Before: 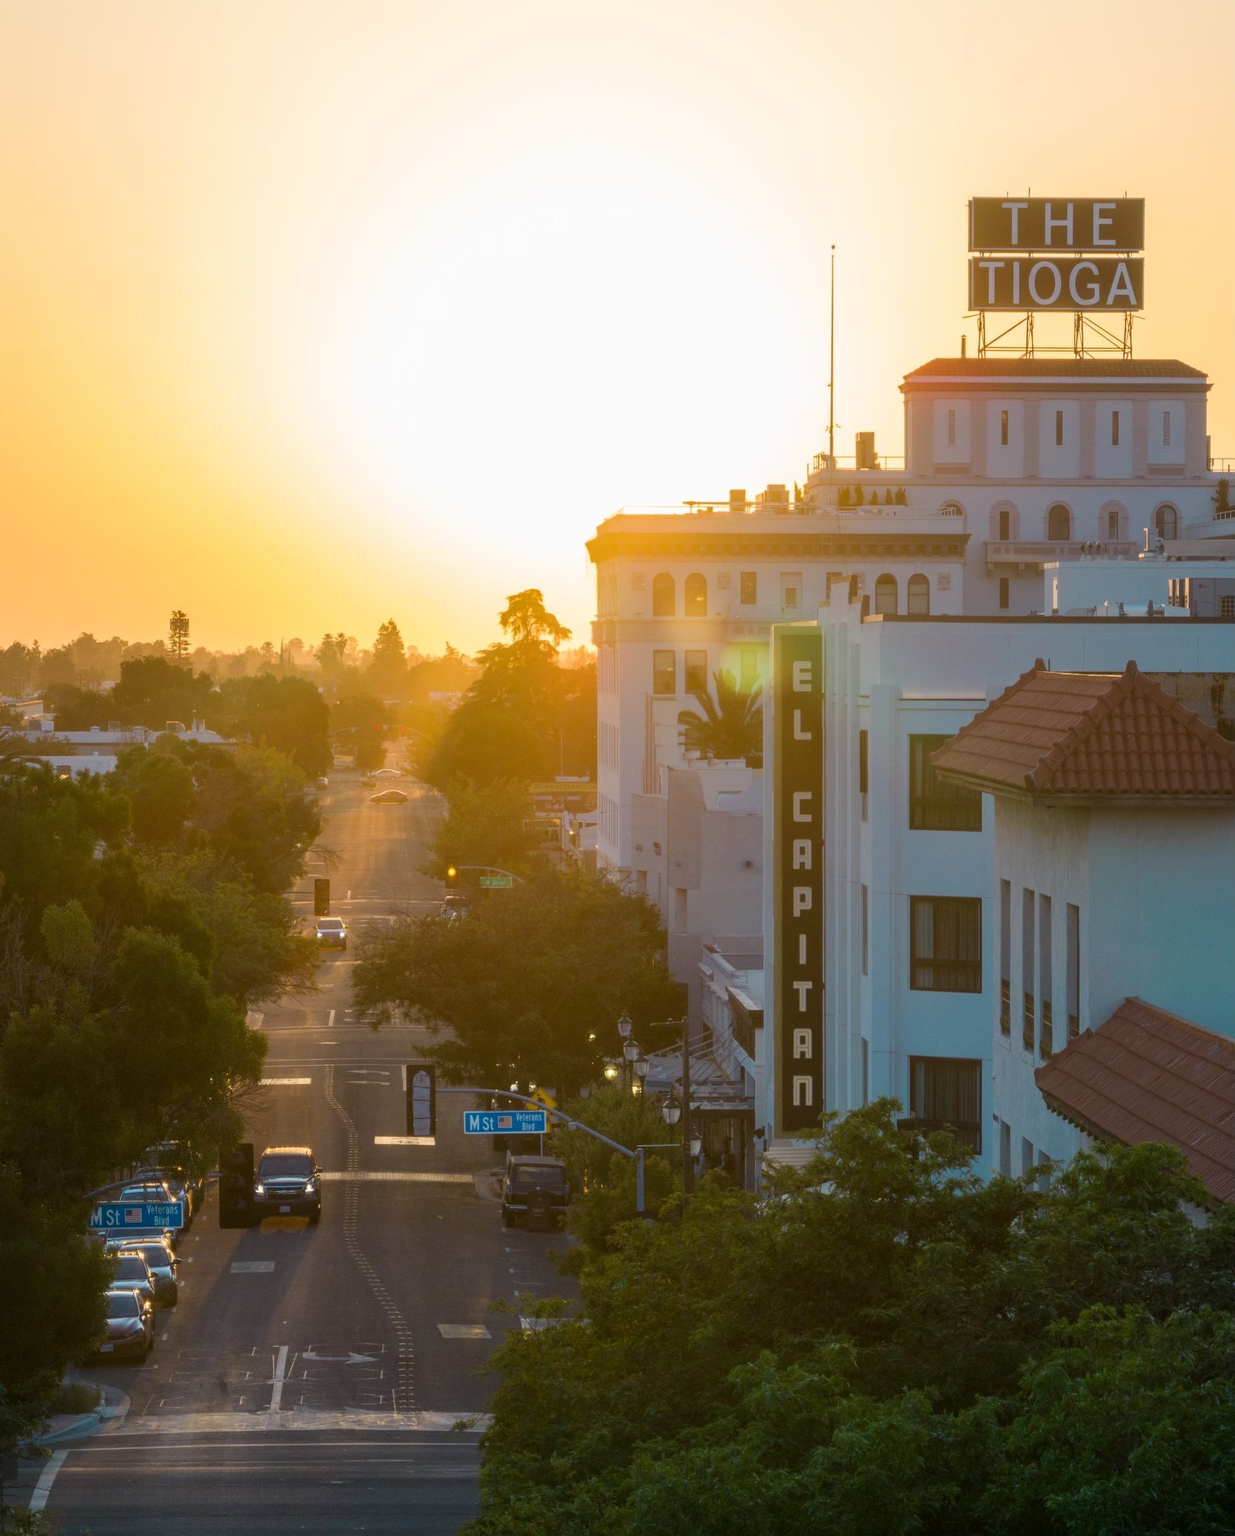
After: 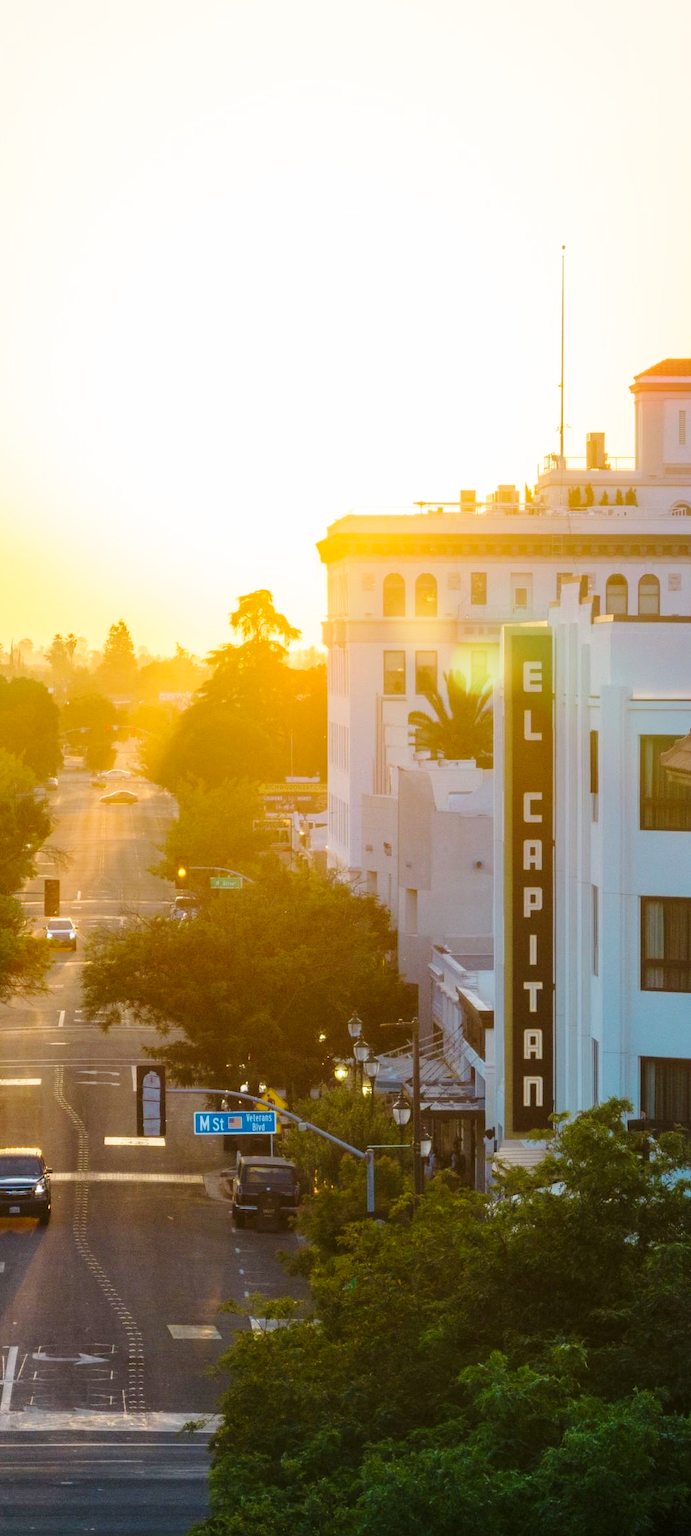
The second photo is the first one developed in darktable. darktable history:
base curve: curves: ch0 [(0, 0) (0.028, 0.03) (0.121, 0.232) (0.46, 0.748) (0.859, 0.968) (1, 1)], preserve colors none
crop: left 21.897%, right 22.109%, bottom 0.009%
